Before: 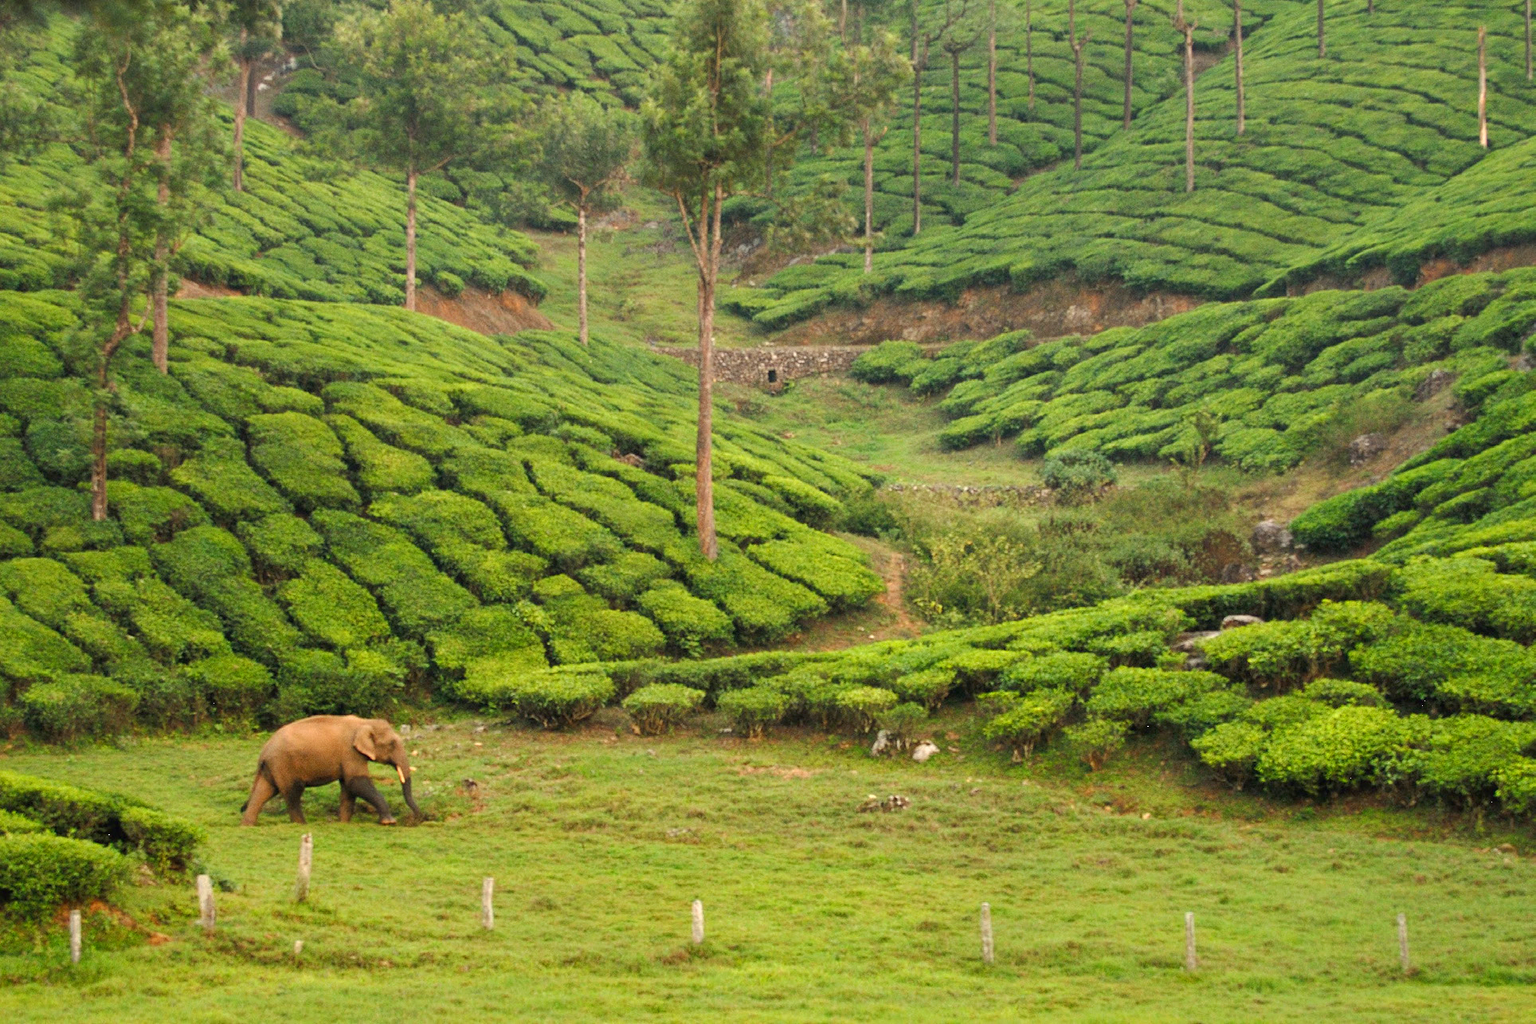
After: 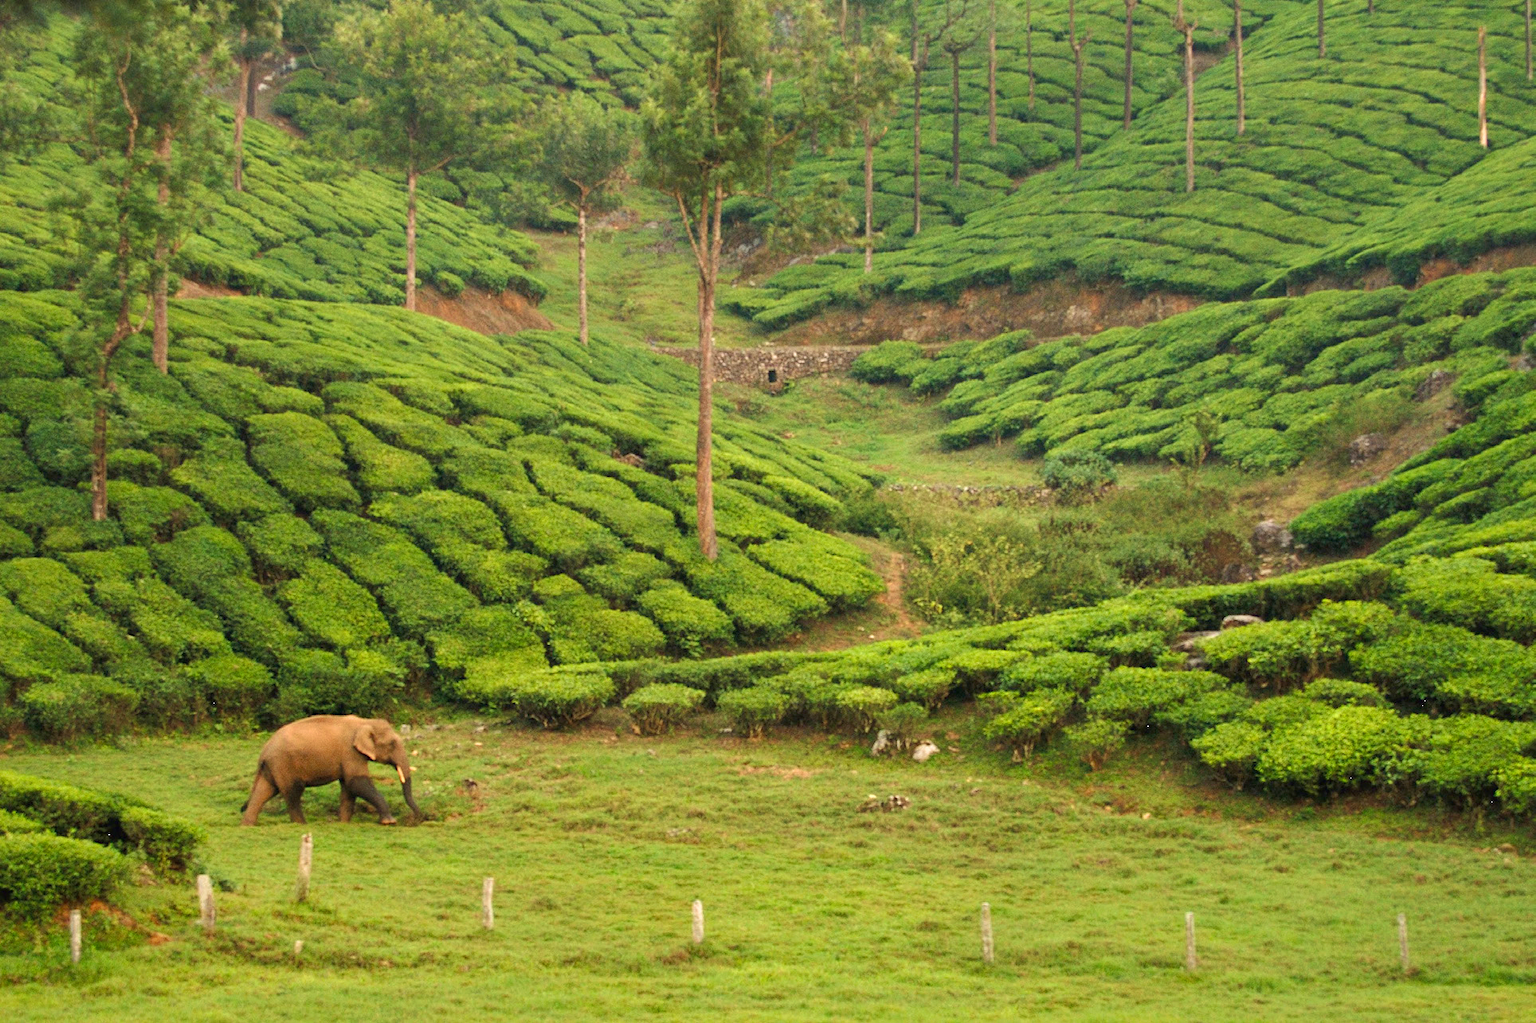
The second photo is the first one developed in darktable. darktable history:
velvia: strength 26.84%
